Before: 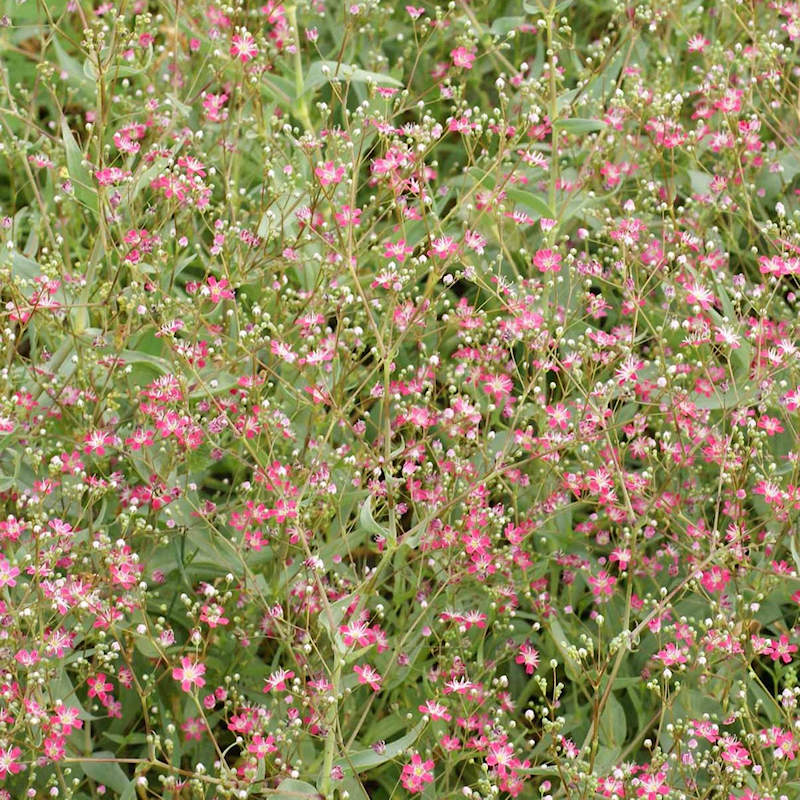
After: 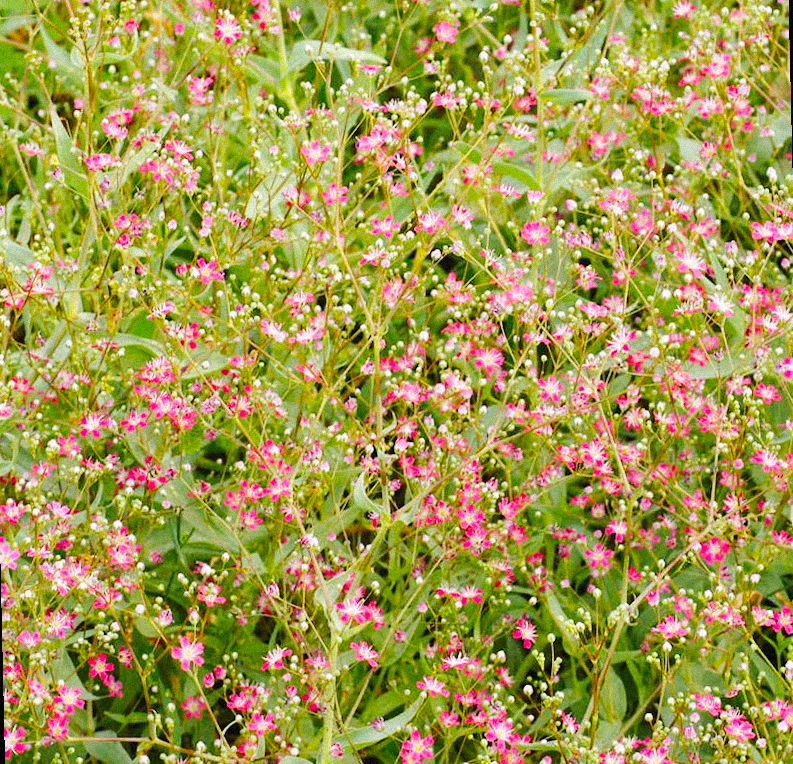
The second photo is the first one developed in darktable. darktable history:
rotate and perspective: rotation -1.32°, lens shift (horizontal) -0.031, crop left 0.015, crop right 0.985, crop top 0.047, crop bottom 0.982
color balance rgb: perceptual saturation grading › global saturation 25%, global vibrance 10%
tone curve: curves: ch0 [(0, 0) (0.003, 0.031) (0.011, 0.033) (0.025, 0.036) (0.044, 0.045) (0.069, 0.06) (0.1, 0.079) (0.136, 0.109) (0.177, 0.15) (0.224, 0.192) (0.277, 0.262) (0.335, 0.347) (0.399, 0.433) (0.468, 0.528) (0.543, 0.624) (0.623, 0.705) (0.709, 0.788) (0.801, 0.865) (0.898, 0.933) (1, 1)], preserve colors none
grain: mid-tones bias 0%
